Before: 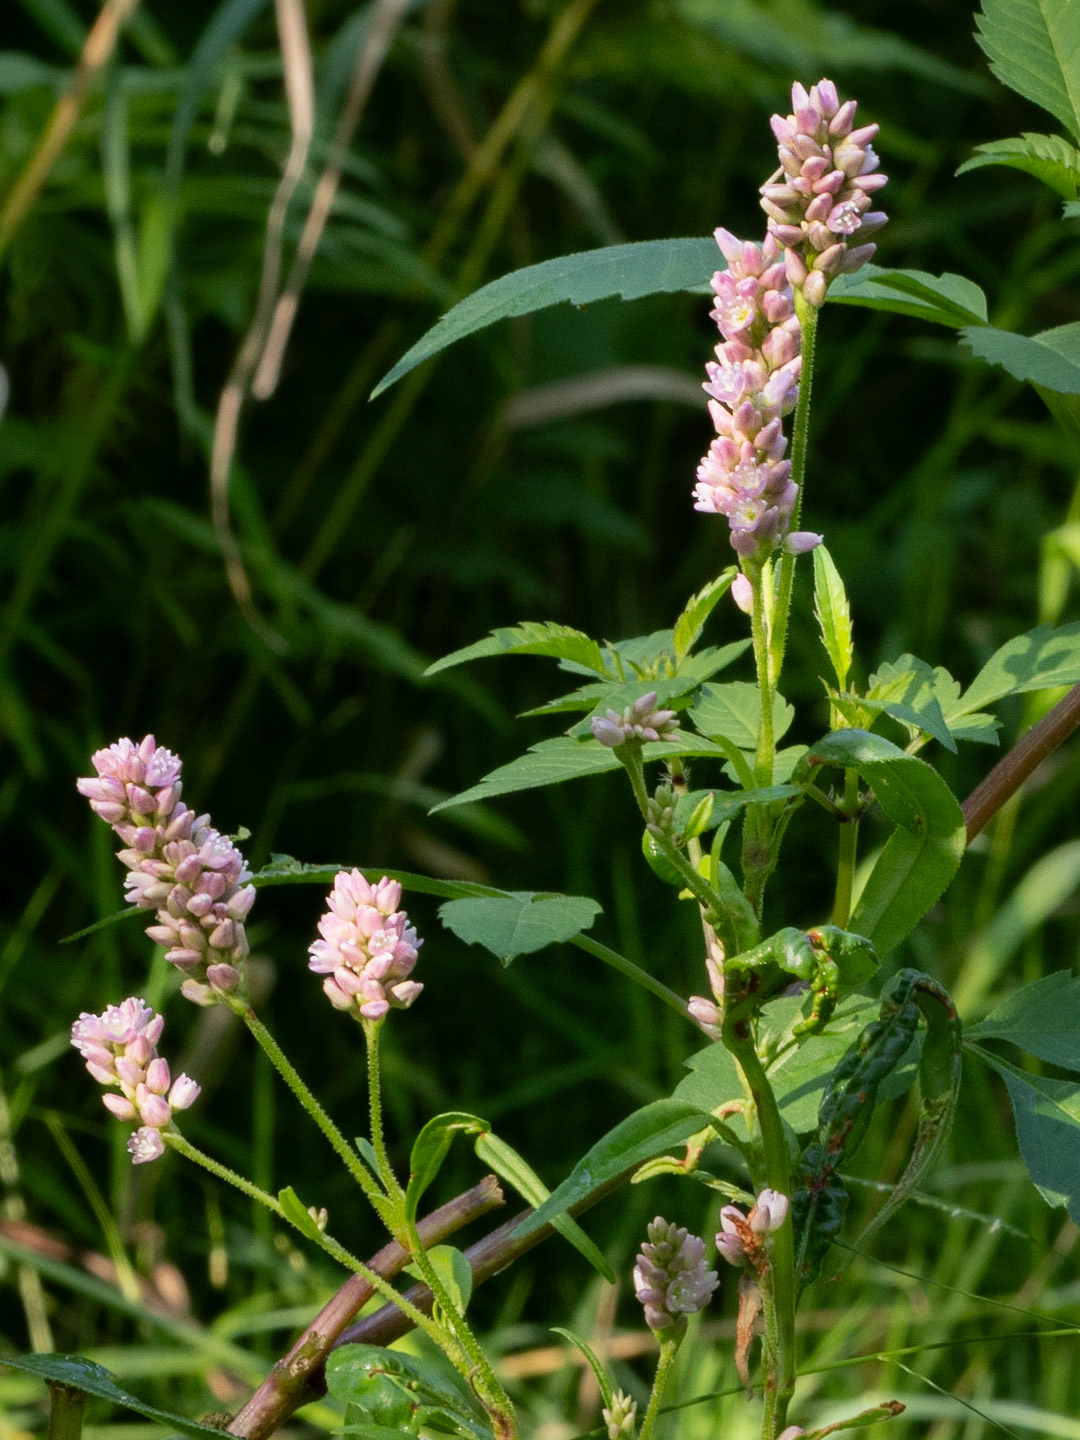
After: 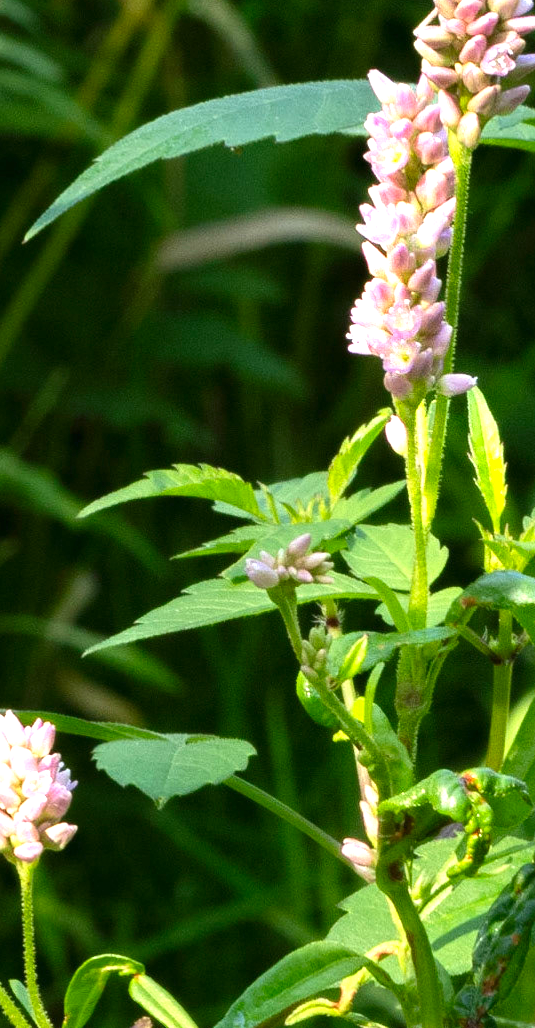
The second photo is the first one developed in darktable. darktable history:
exposure: black level correction 0, exposure 0.95 EV, compensate exposure bias true, compensate highlight preservation false
contrast brightness saturation: saturation 0.13
crop: left 32.075%, top 10.976%, right 18.355%, bottom 17.596%
